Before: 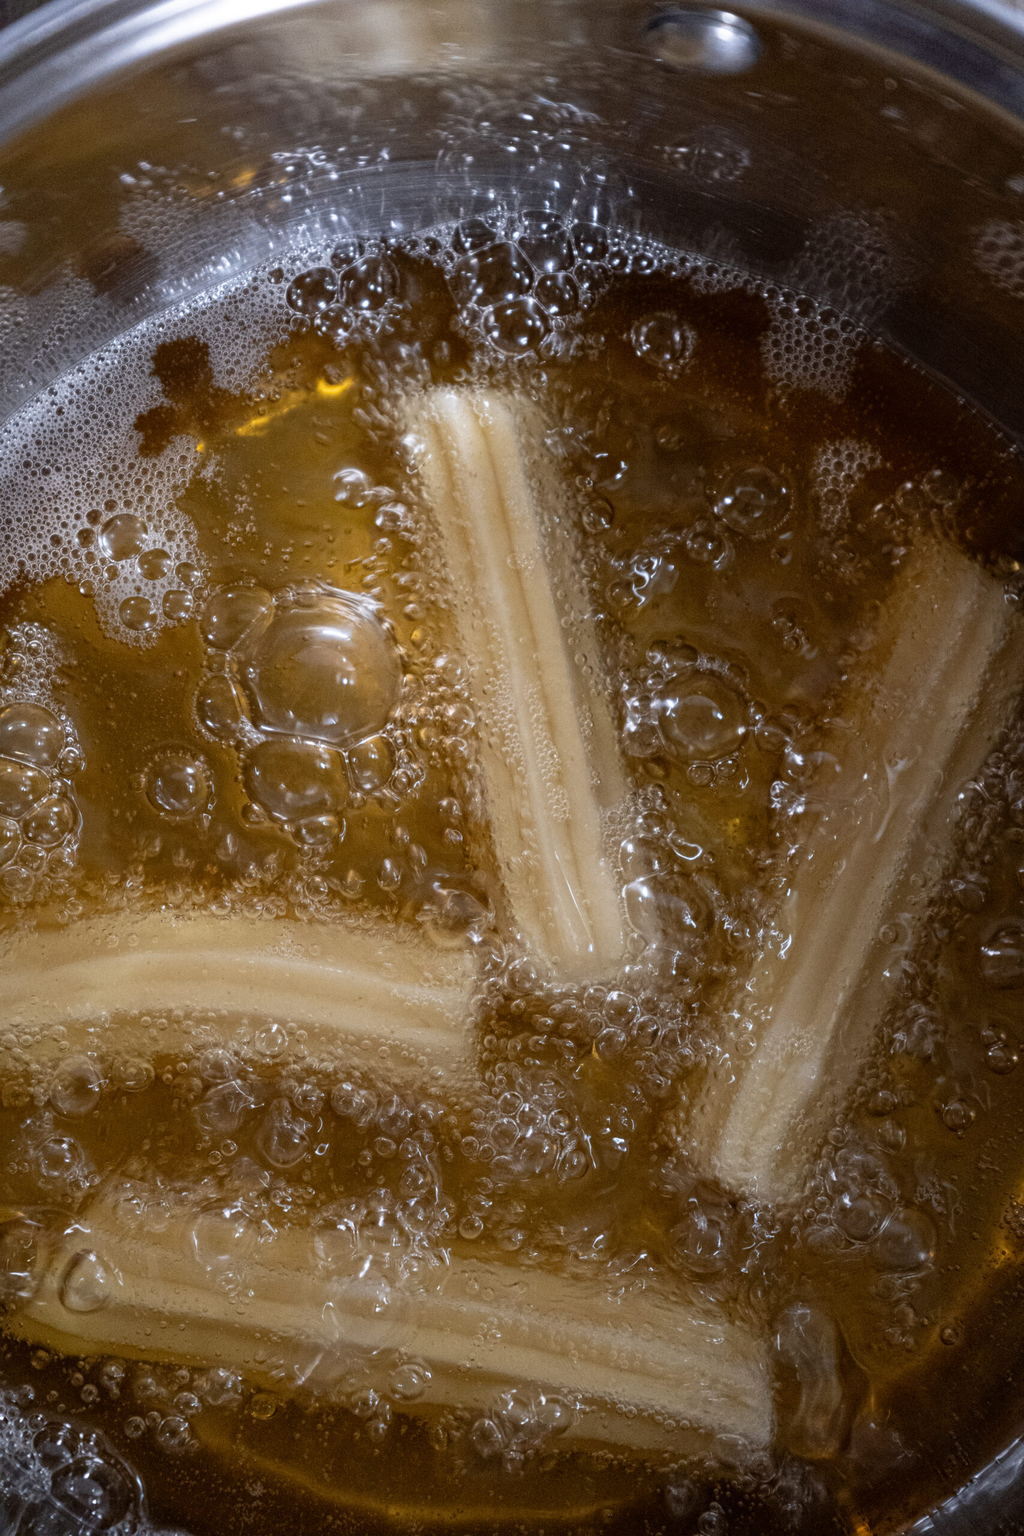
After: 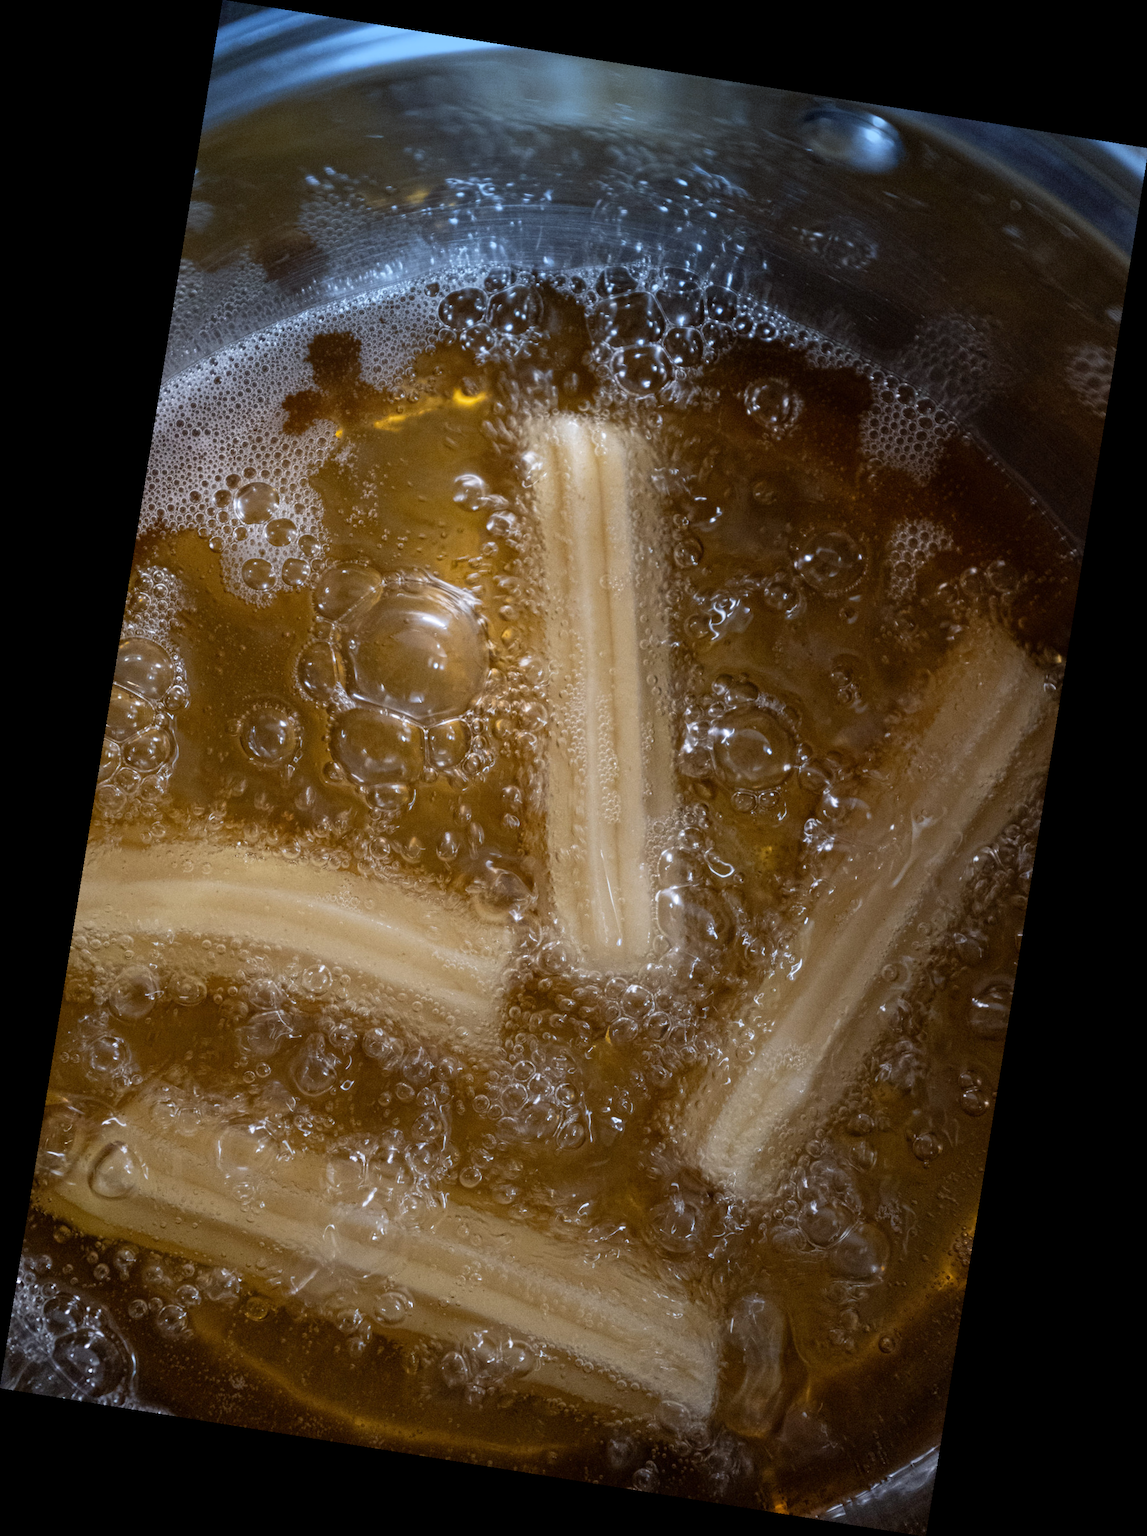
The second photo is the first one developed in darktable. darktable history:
graduated density: density 2.02 EV, hardness 44%, rotation 0.374°, offset 8.21, hue 208.8°, saturation 97%
rotate and perspective: rotation 9.12°, automatic cropping off
